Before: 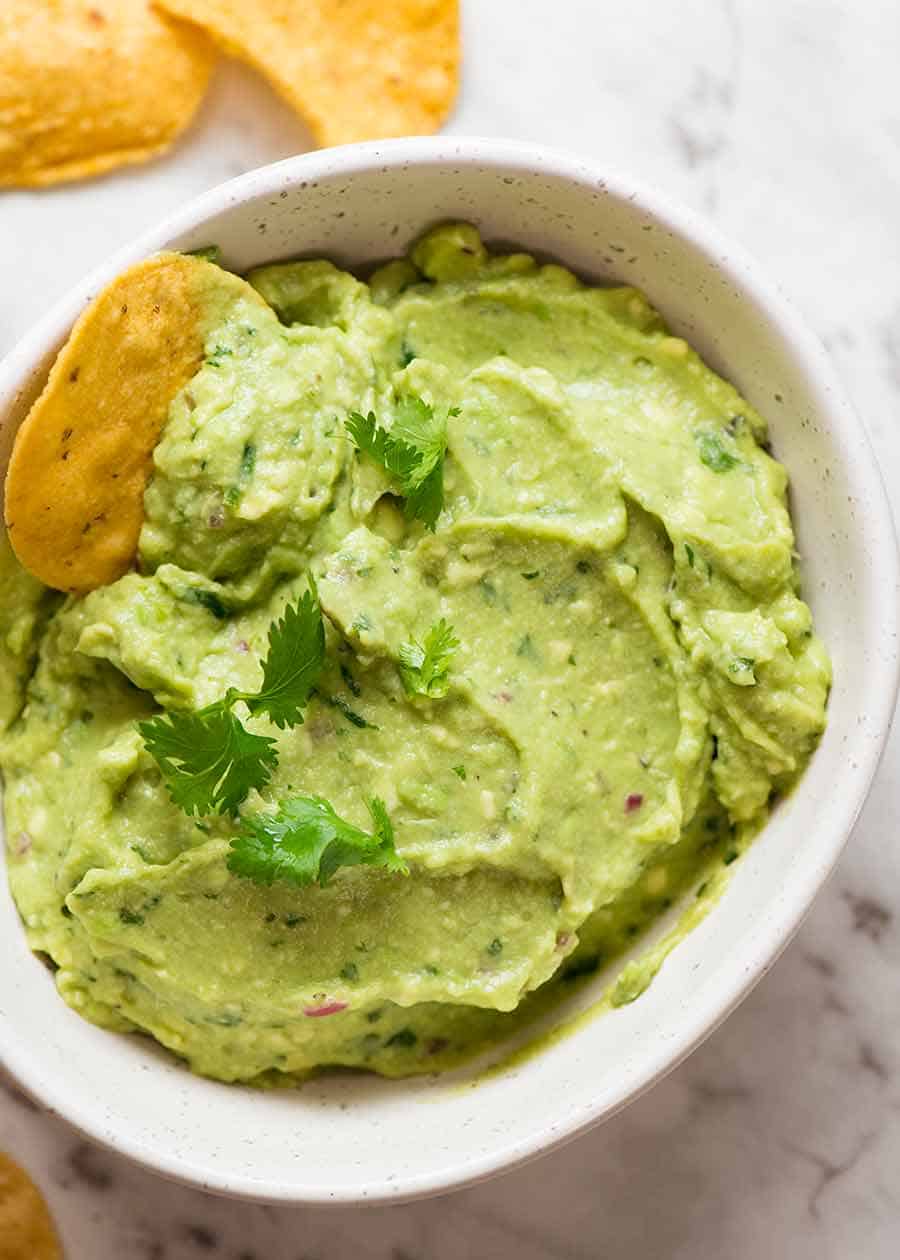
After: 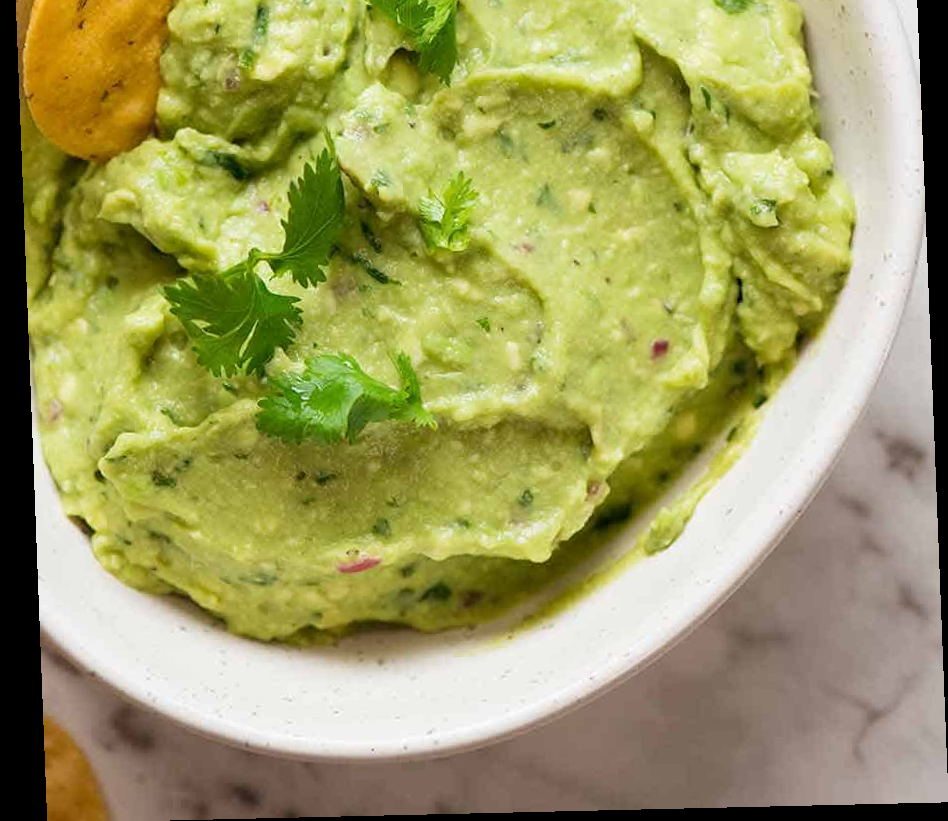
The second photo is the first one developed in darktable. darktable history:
rotate and perspective: rotation -2.22°, lens shift (horizontal) -0.022, automatic cropping off
crop and rotate: top 36.435%
